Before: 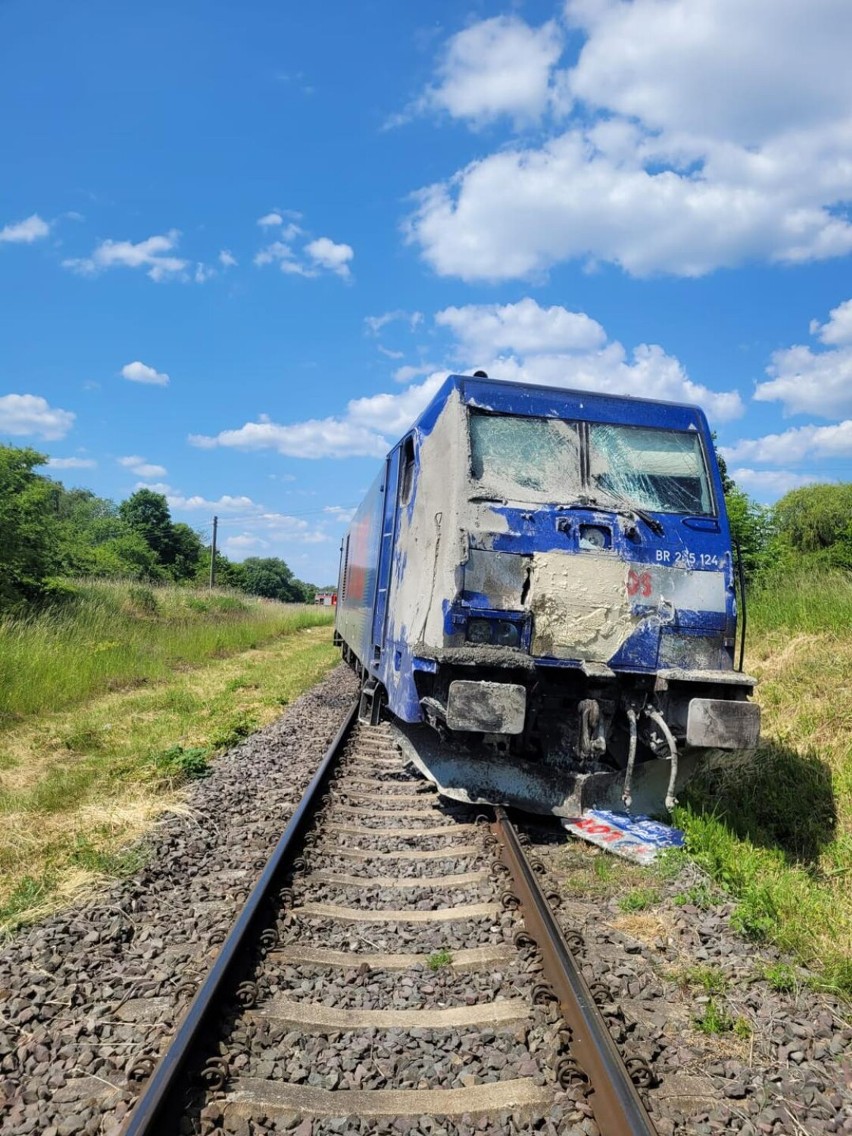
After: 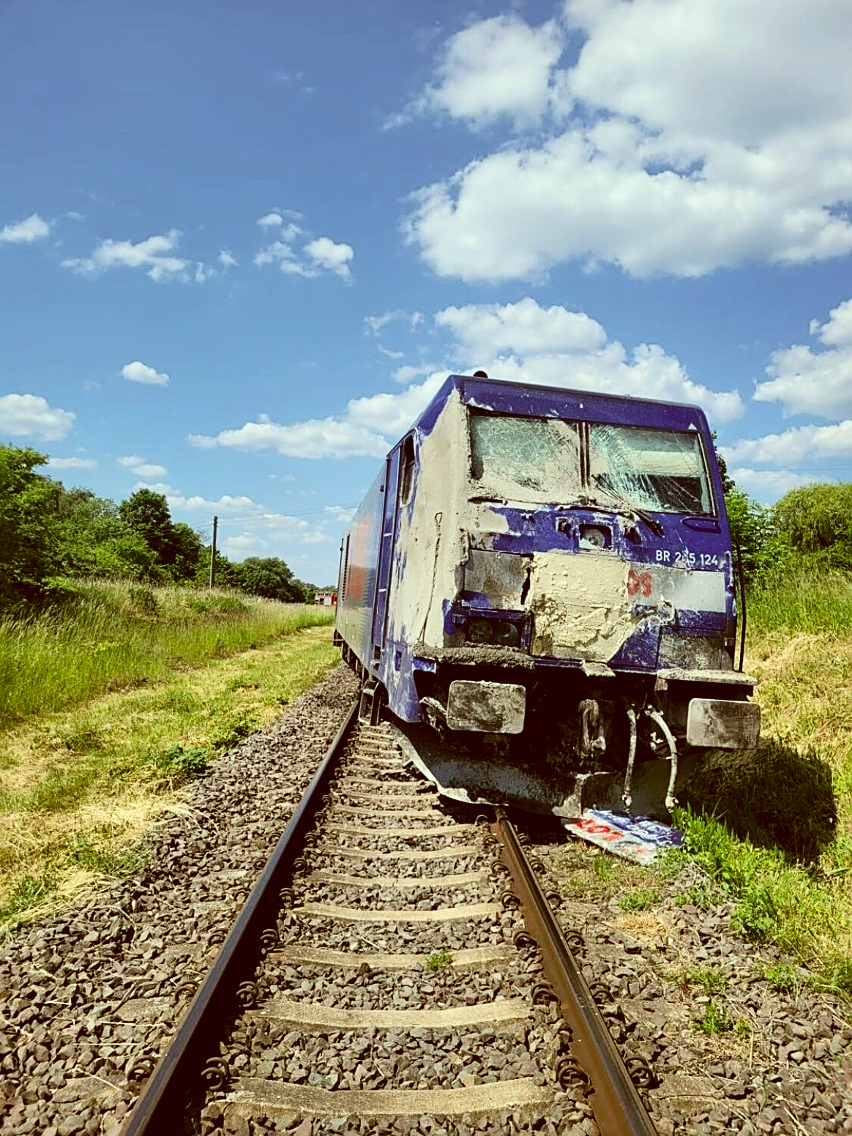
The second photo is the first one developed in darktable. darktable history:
tone equalizer: edges refinement/feathering 500, mask exposure compensation -1.57 EV, preserve details no
contrast brightness saturation: contrast 0.219
color correction: highlights a* -5.99, highlights b* 9.45, shadows a* 10.08, shadows b* 23.78
sharpen: on, module defaults
